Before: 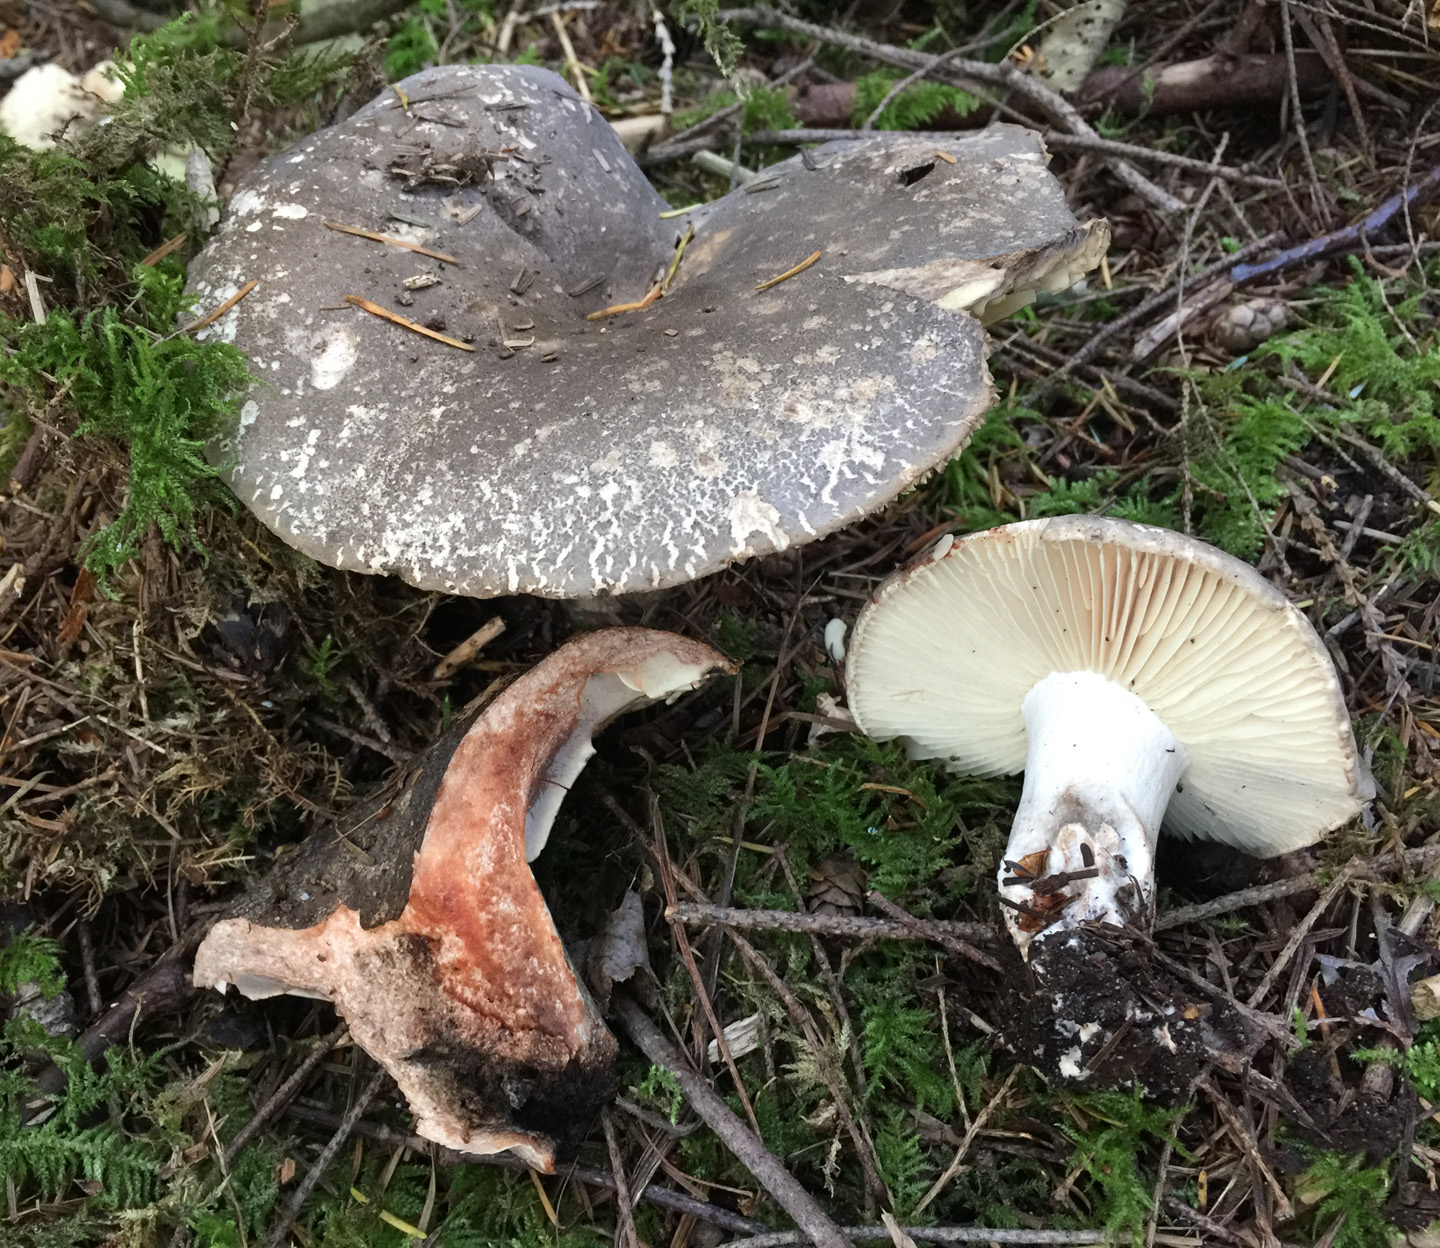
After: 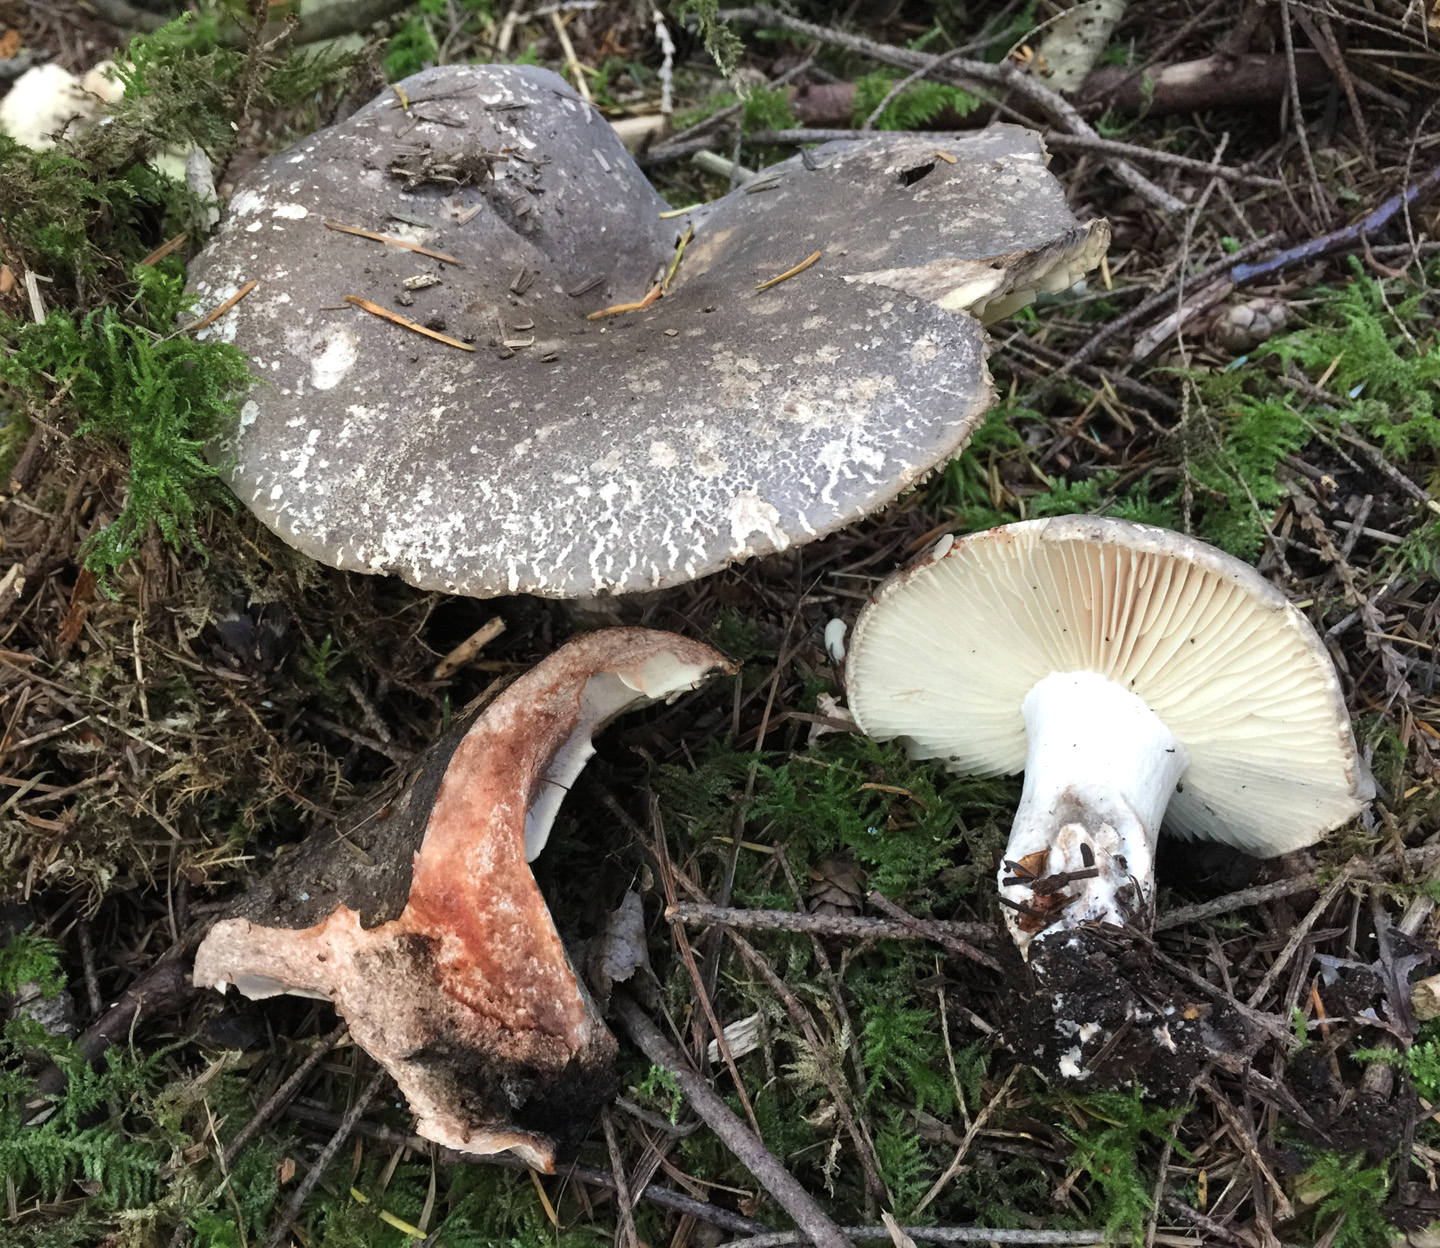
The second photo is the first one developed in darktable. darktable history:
exposure: black level correction -0.003, exposure 0.04 EV, compensate highlight preservation false
levels: levels [0.026, 0.507, 0.987]
